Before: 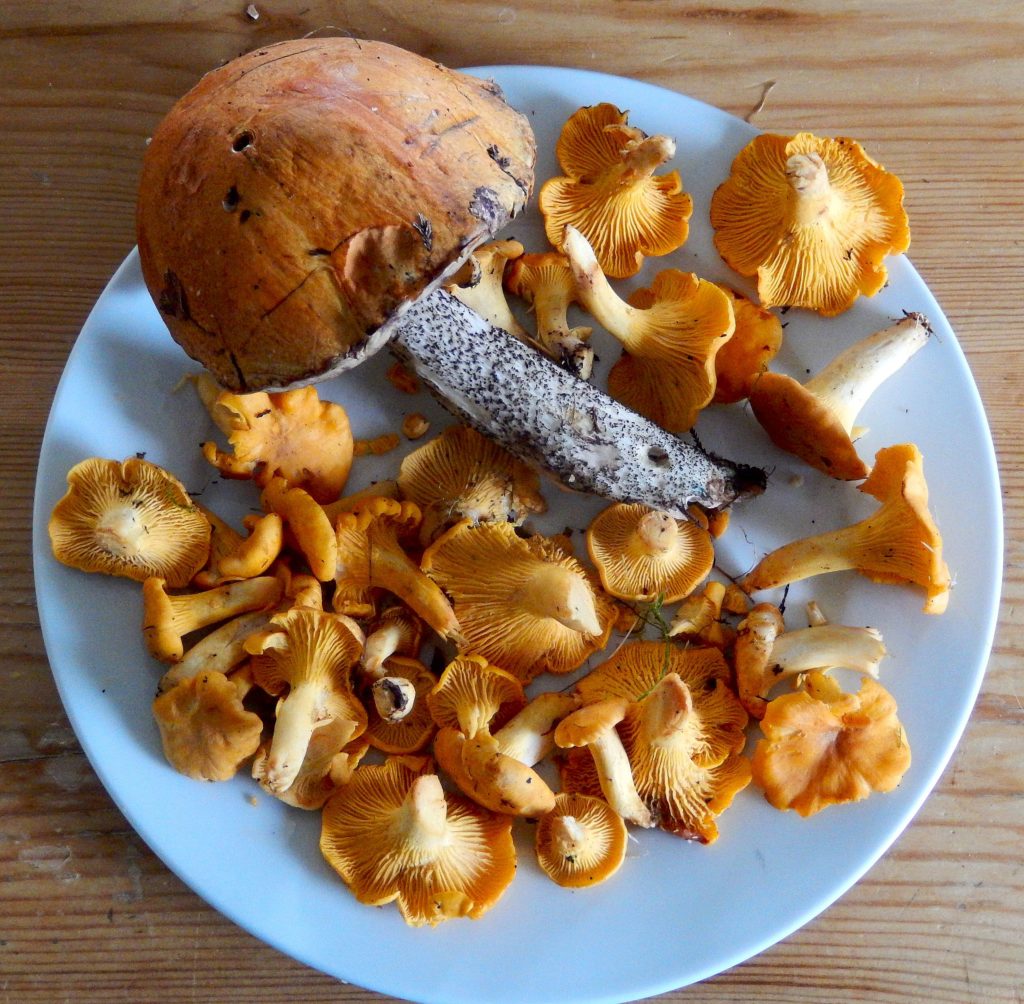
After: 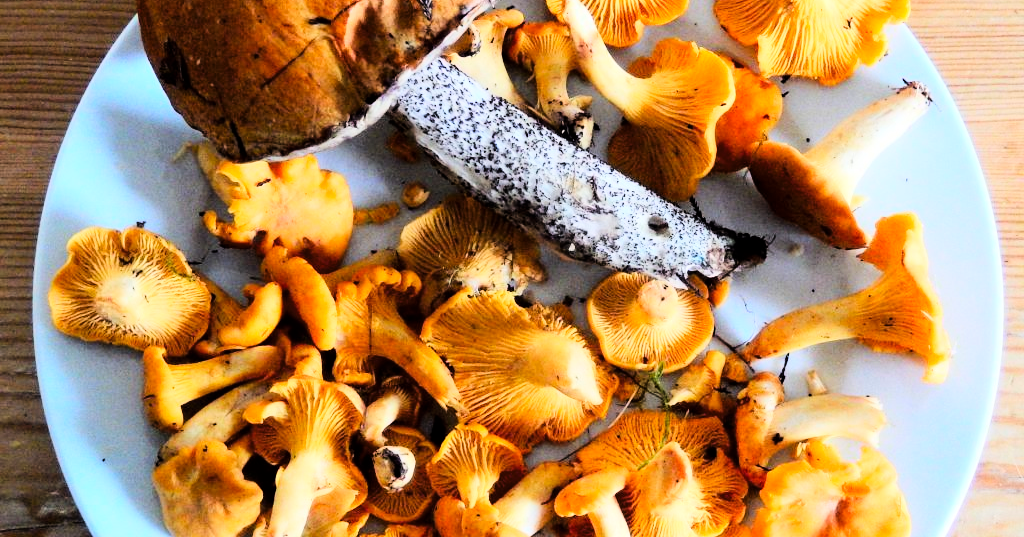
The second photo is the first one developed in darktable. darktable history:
tone curve: curves: ch0 [(0, 0) (0.004, 0) (0.133, 0.071) (0.325, 0.456) (0.832, 0.957) (1, 1)], color space Lab, linked channels, preserve colors none
crop and rotate: top 23.043%, bottom 23.437%
